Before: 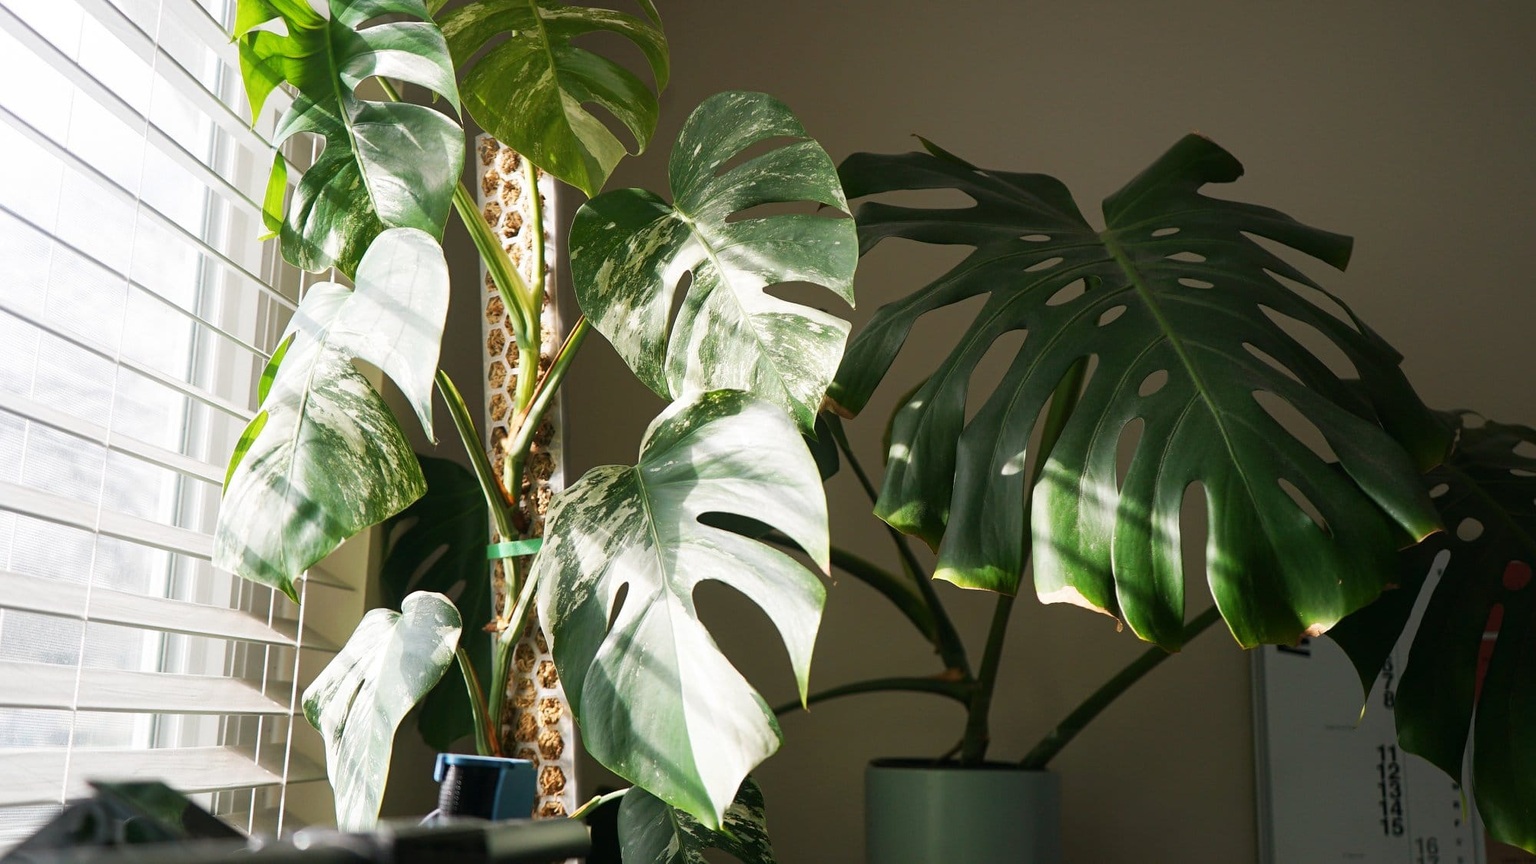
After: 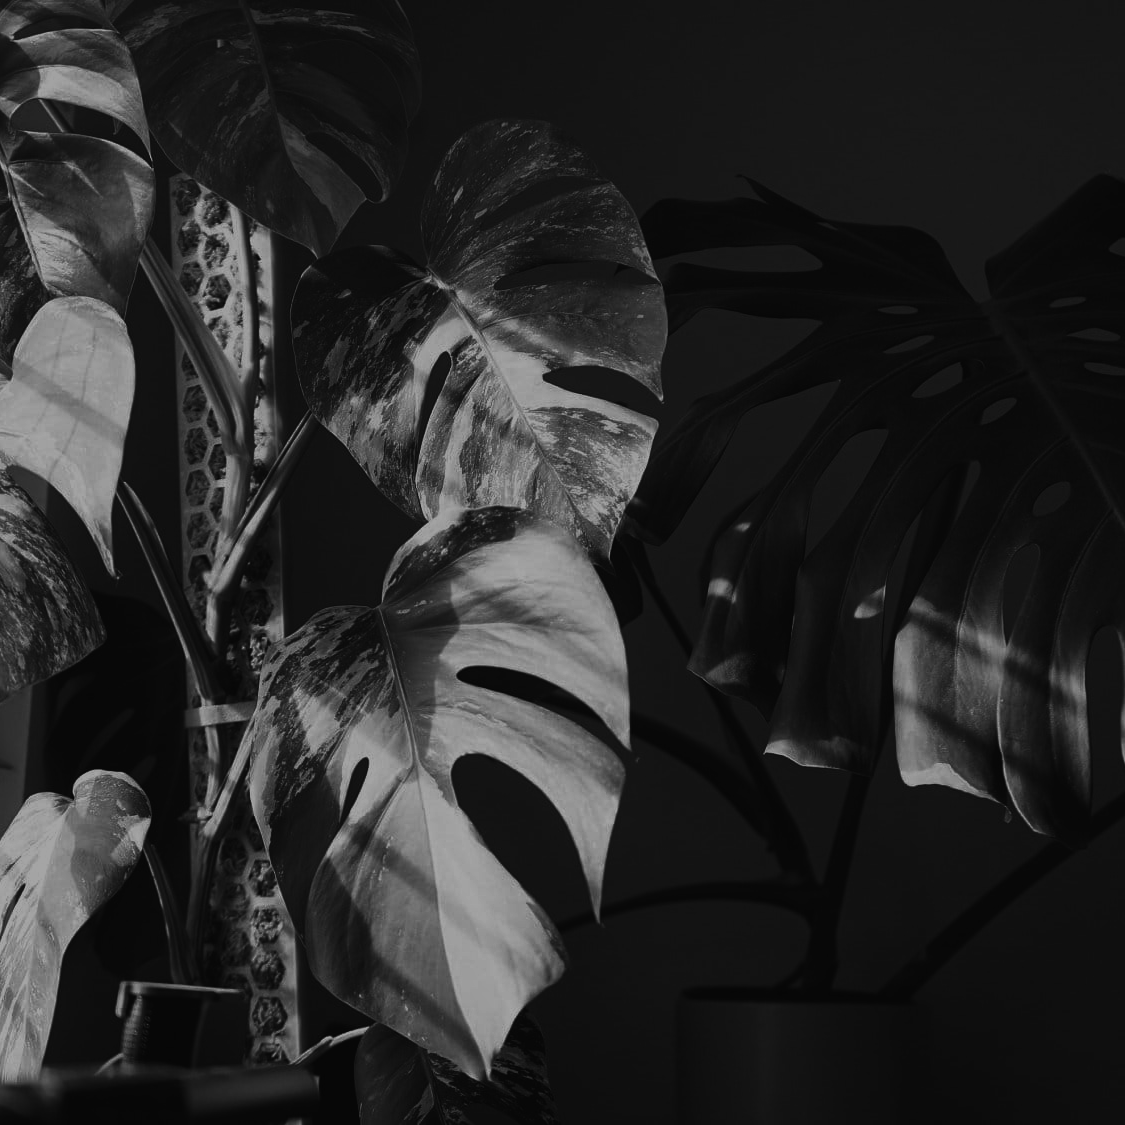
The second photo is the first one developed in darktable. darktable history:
crop and rotate: left 22.516%, right 21.234%
exposure: exposure -2.446 EV, compensate highlight preservation false
contrast brightness saturation: contrast 0.57, brightness 0.57, saturation -0.34
monochrome: a 14.95, b -89.96
sigmoid: contrast 1.7, skew -0.2, preserve hue 0%, red attenuation 0.1, red rotation 0.035, green attenuation 0.1, green rotation -0.017, blue attenuation 0.15, blue rotation -0.052, base primaries Rec2020
color zones: curves: ch0 [(0.11, 0.396) (0.195, 0.36) (0.25, 0.5) (0.303, 0.412) (0.357, 0.544) (0.75, 0.5) (0.967, 0.328)]; ch1 [(0, 0.468) (0.112, 0.512) (0.202, 0.6) (0.25, 0.5) (0.307, 0.352) (0.357, 0.544) (0.75, 0.5) (0.963, 0.524)]
color correction: highlights a* 1.59, highlights b* -1.7, saturation 2.48
